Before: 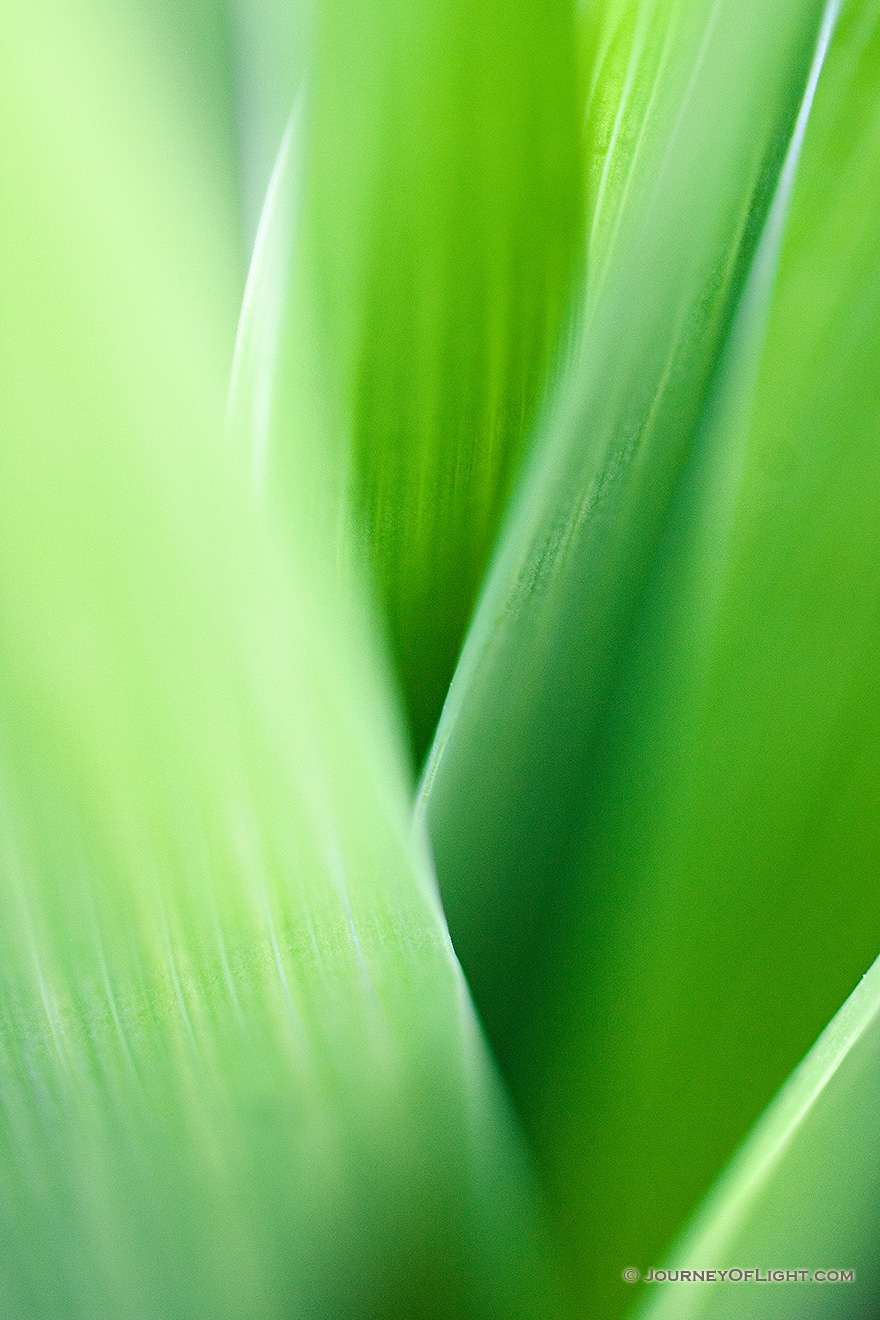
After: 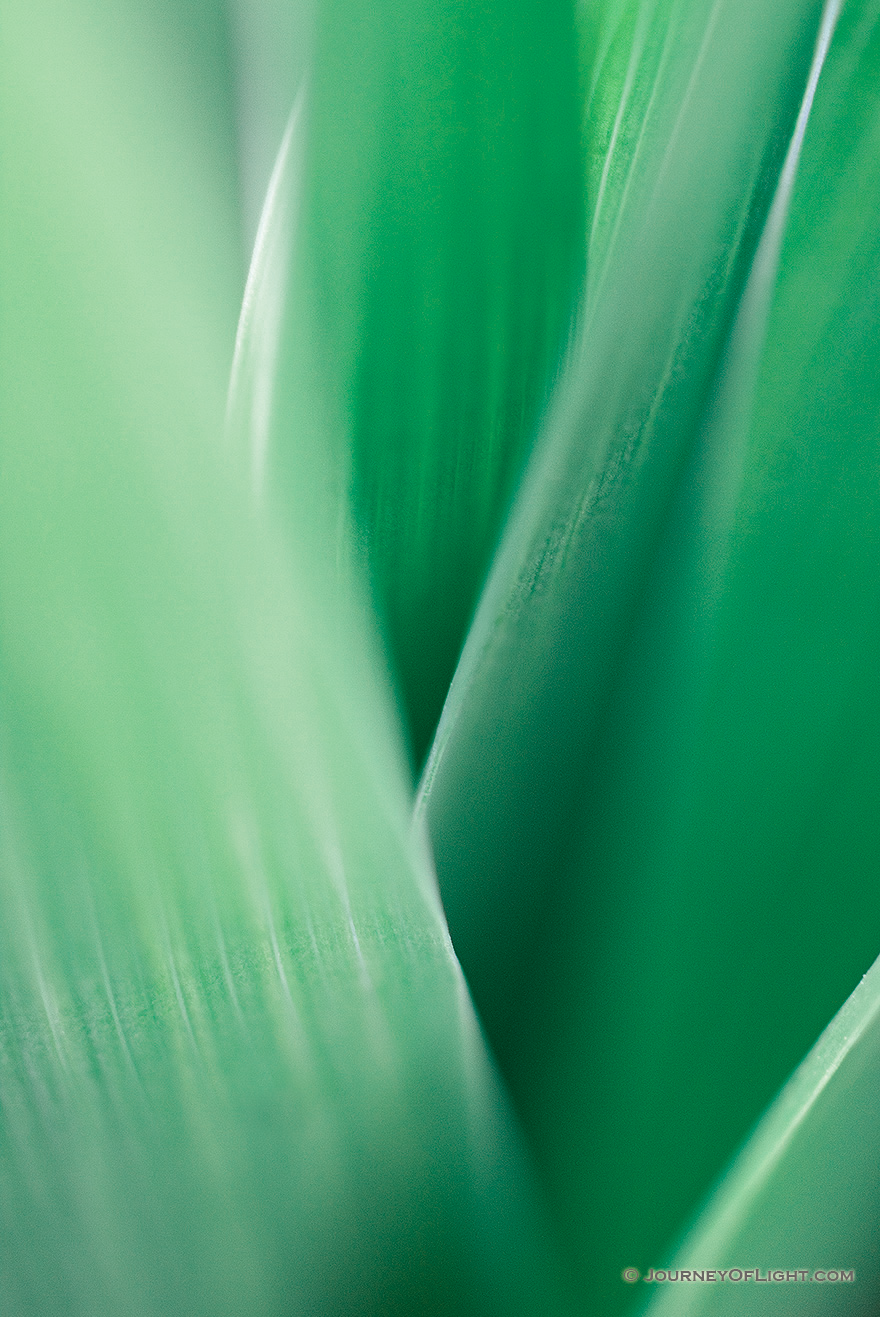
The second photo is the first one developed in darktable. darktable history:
color zones: curves: ch0 [(0, 0.5) (0.125, 0.4) (0.25, 0.5) (0.375, 0.4) (0.5, 0.4) (0.625, 0.35) (0.75, 0.35) (0.875, 0.5)]; ch1 [(0, 0.35) (0.125, 0.45) (0.25, 0.35) (0.375, 0.35) (0.5, 0.35) (0.625, 0.35) (0.75, 0.45) (0.875, 0.35)]; ch2 [(0, 0.6) (0.125, 0.5) (0.25, 0.5) (0.375, 0.6) (0.5, 0.6) (0.625, 0.5) (0.75, 0.5) (0.875, 0.5)]
crop: top 0.05%, bottom 0.098%
